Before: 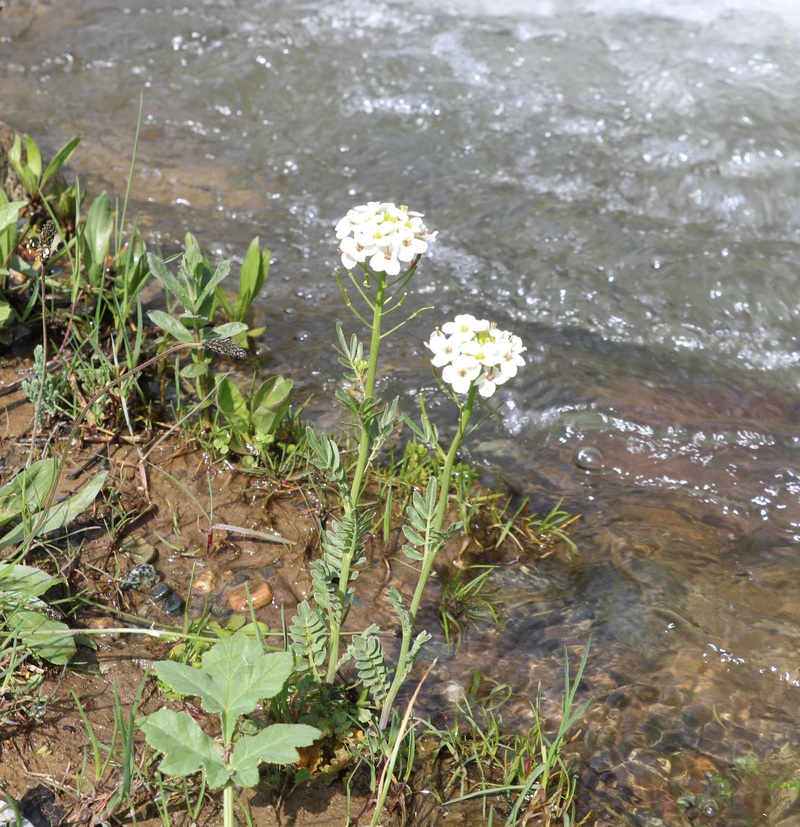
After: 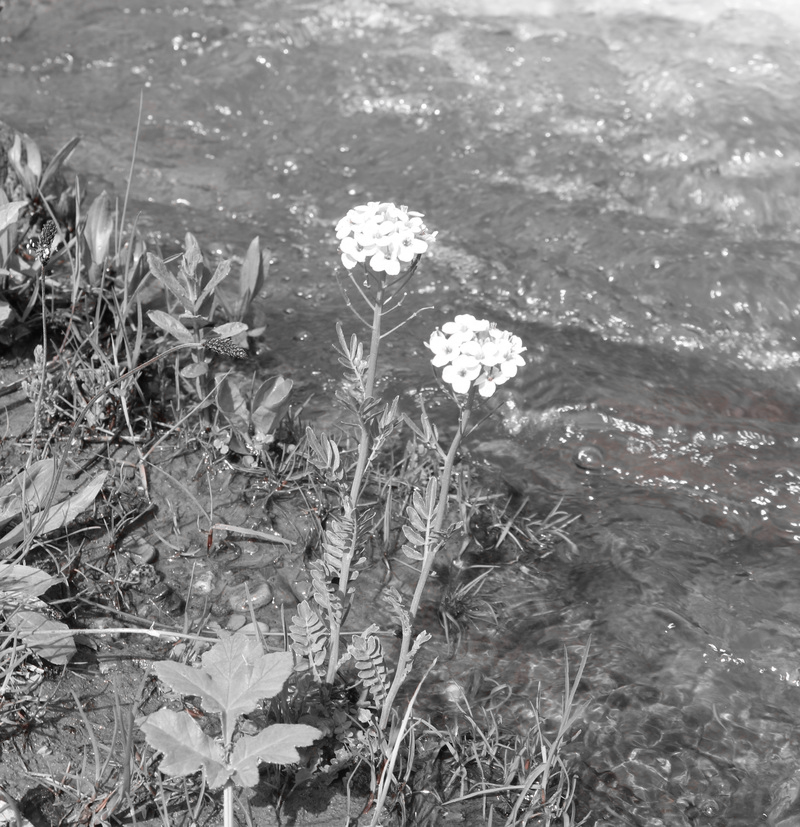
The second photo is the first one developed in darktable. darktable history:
color zones: curves: ch1 [(0, 0.006) (0.094, 0.285) (0.171, 0.001) (0.429, 0.001) (0.571, 0.003) (0.714, 0.004) (0.857, 0.004) (1, 0.006)]
